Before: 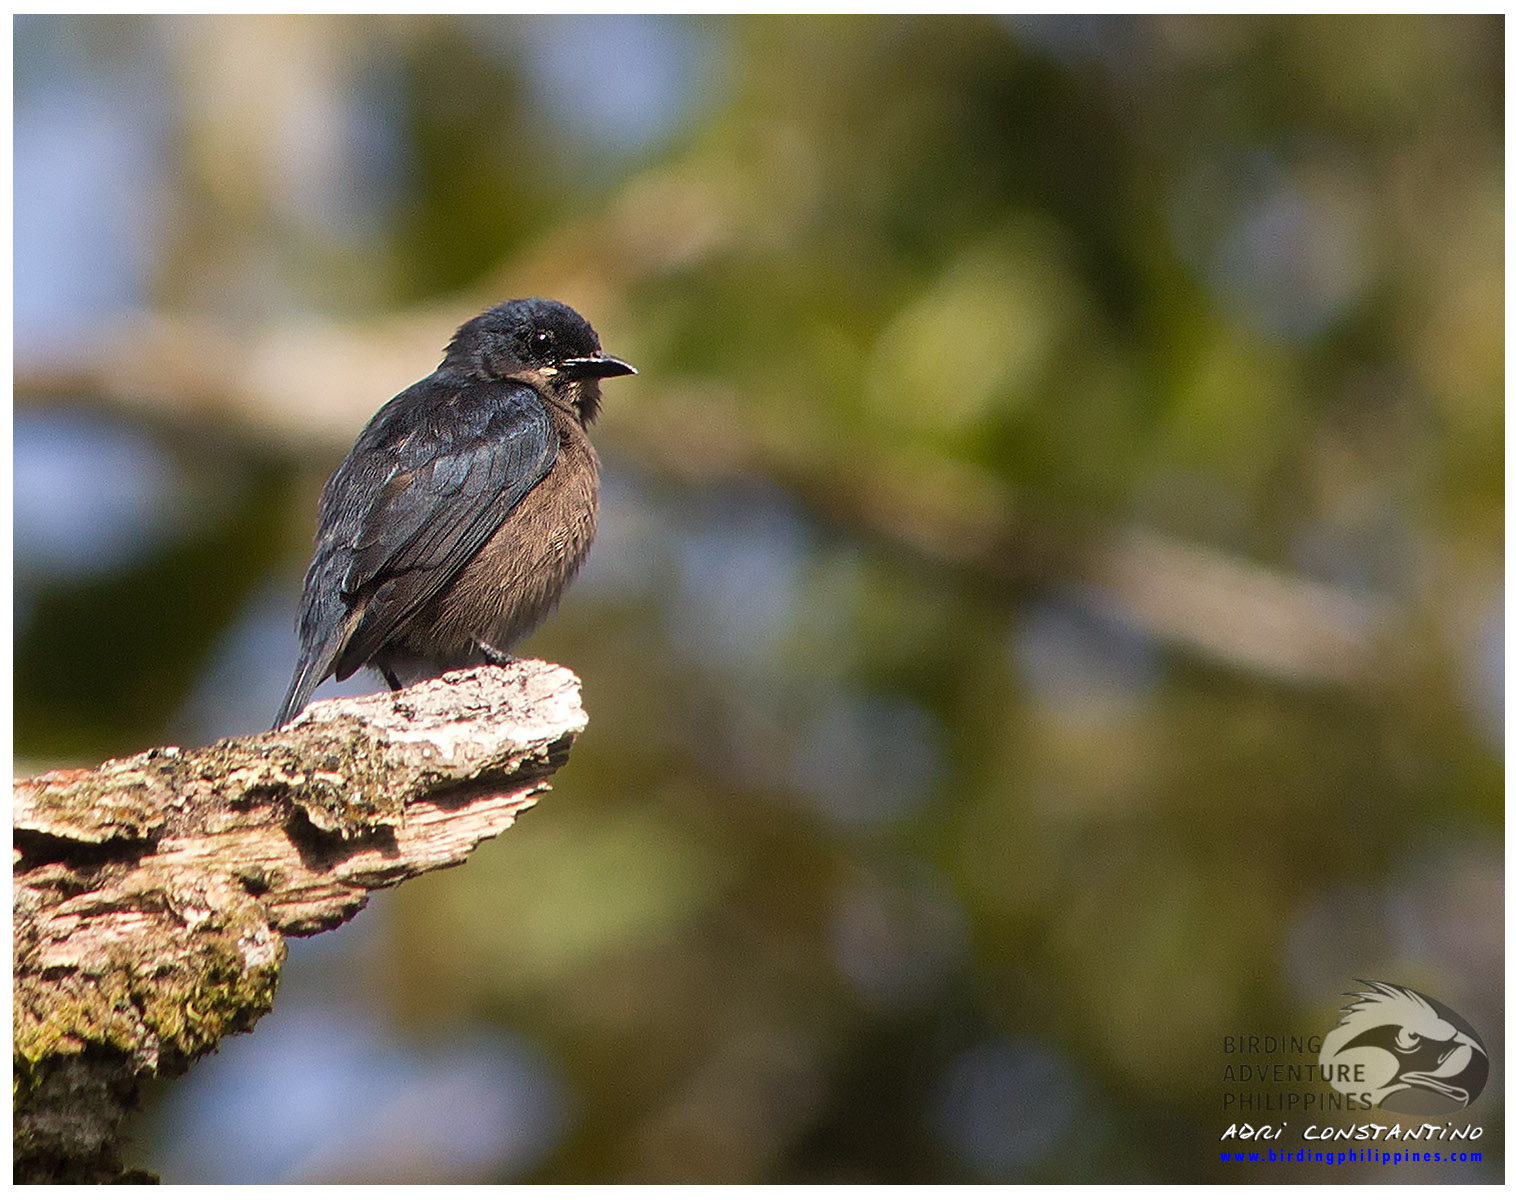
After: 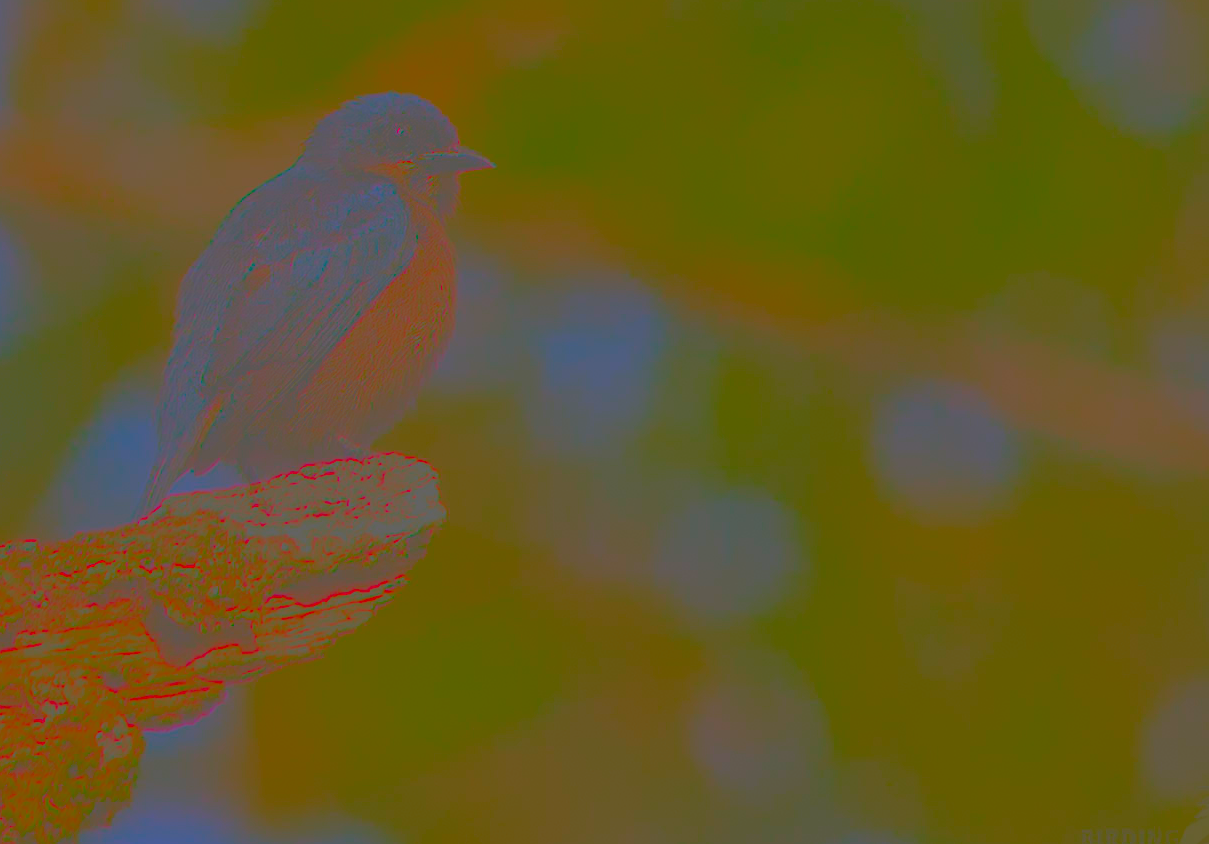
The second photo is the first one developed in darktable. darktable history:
contrast brightness saturation: contrast -0.975, brightness -0.176, saturation 0.743
crop: left 9.389%, top 17.233%, right 10.845%, bottom 12.393%
local contrast: detail 202%
